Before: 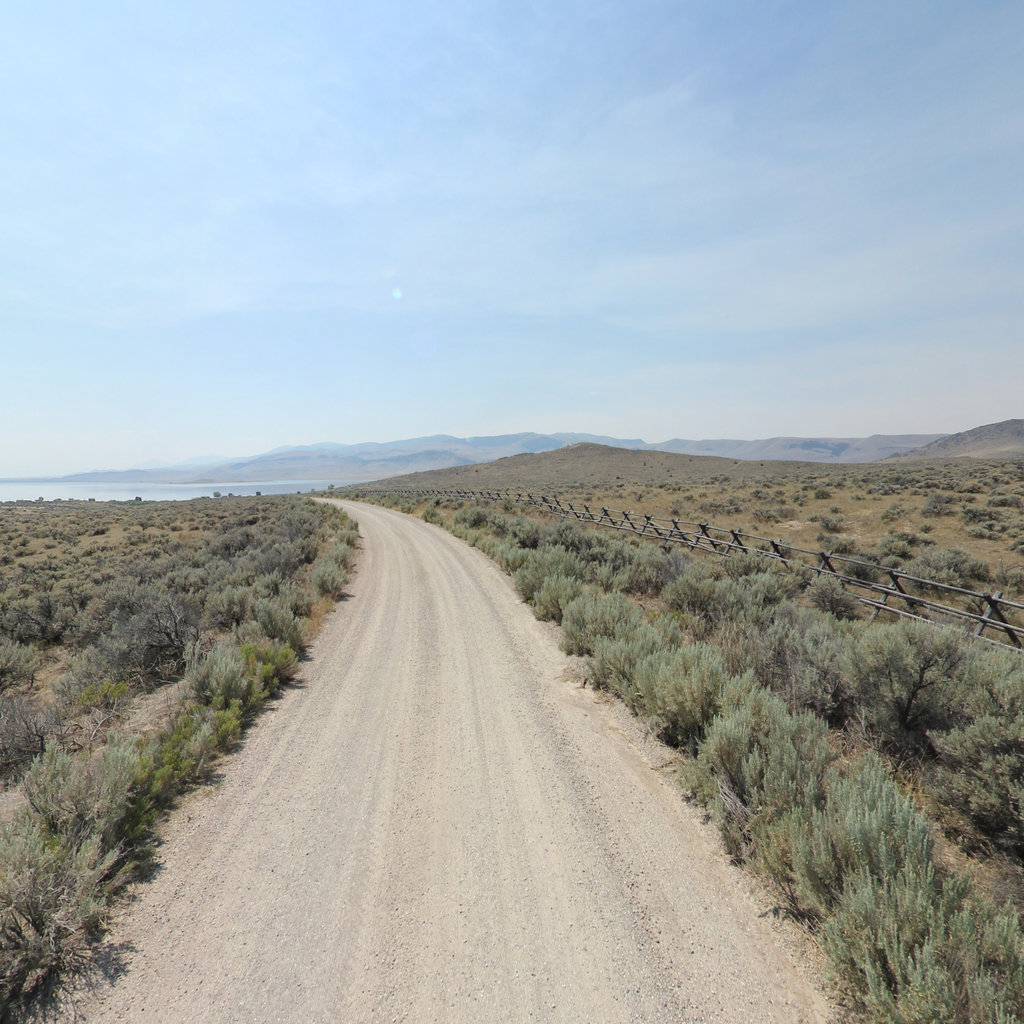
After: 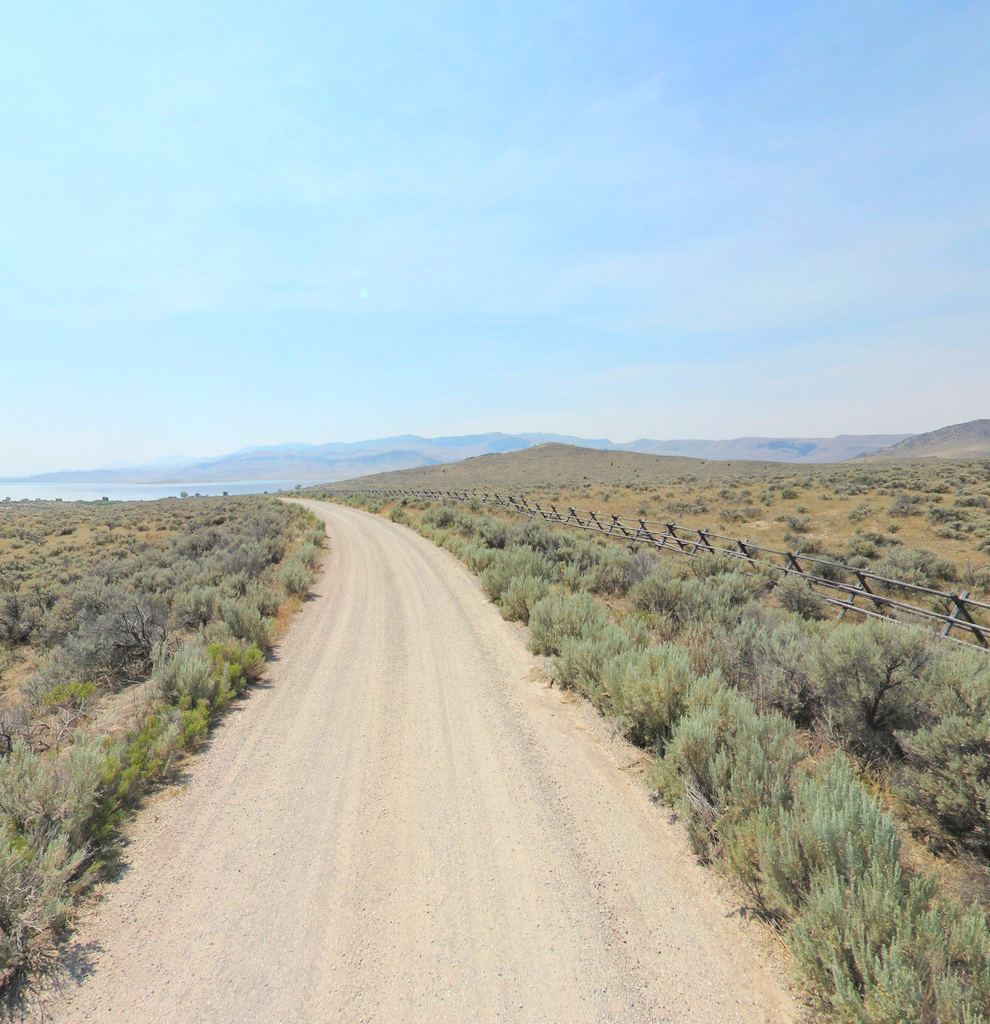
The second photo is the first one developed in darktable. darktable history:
crop and rotate: left 3.238%
contrast brightness saturation: contrast 0.07, brightness 0.18, saturation 0.4
